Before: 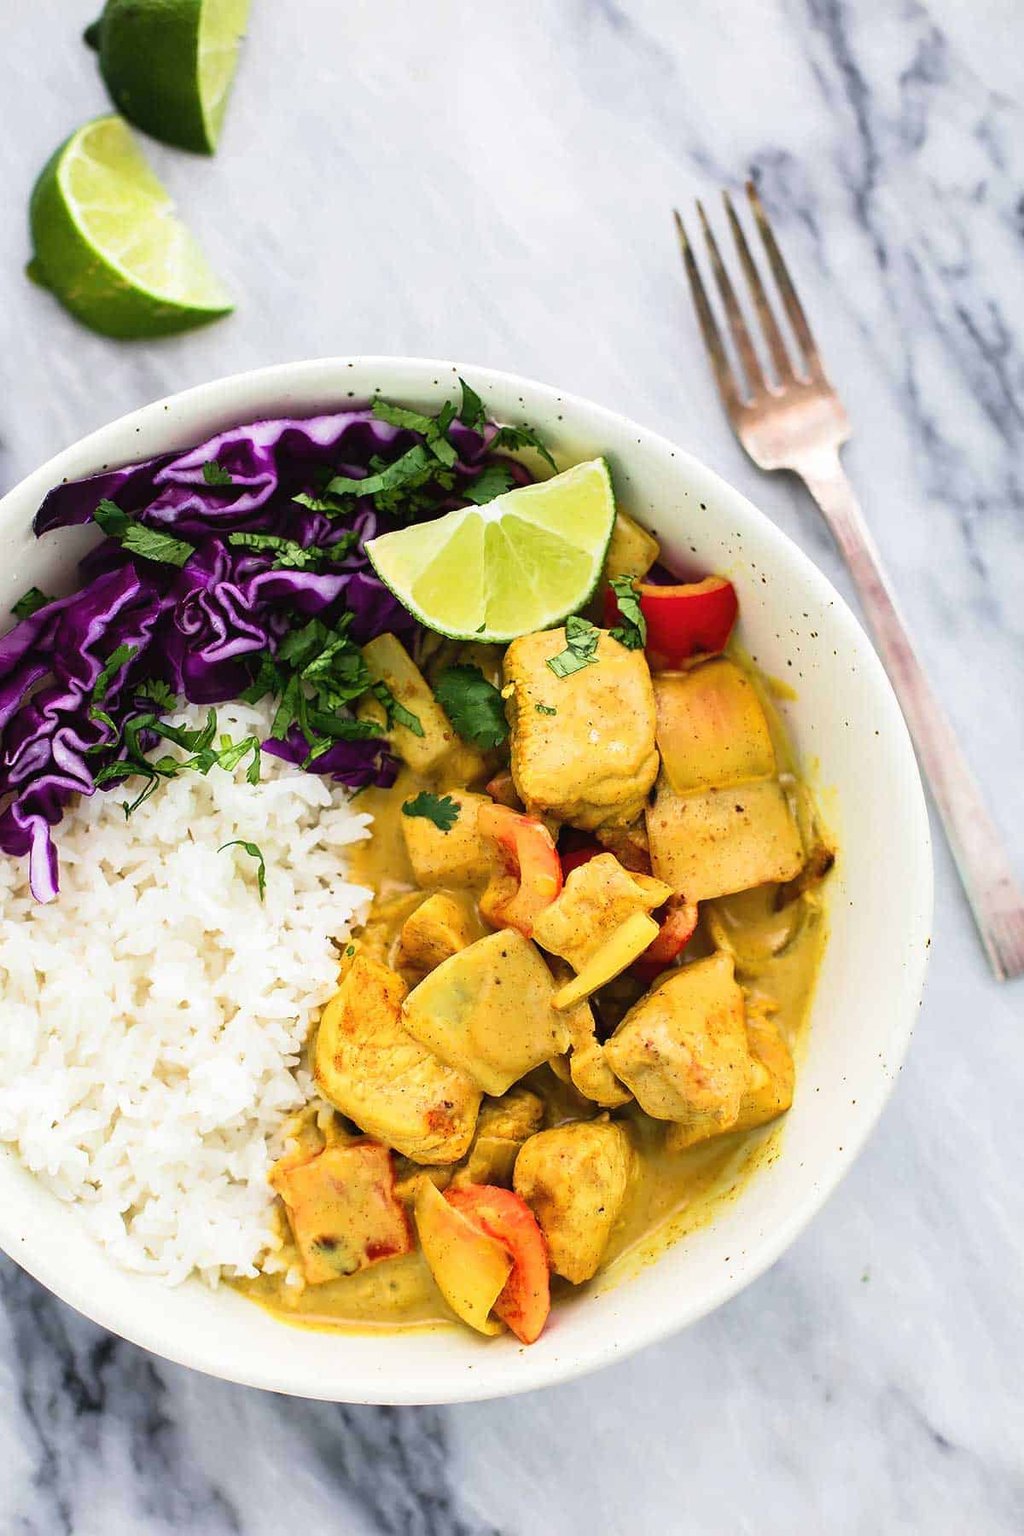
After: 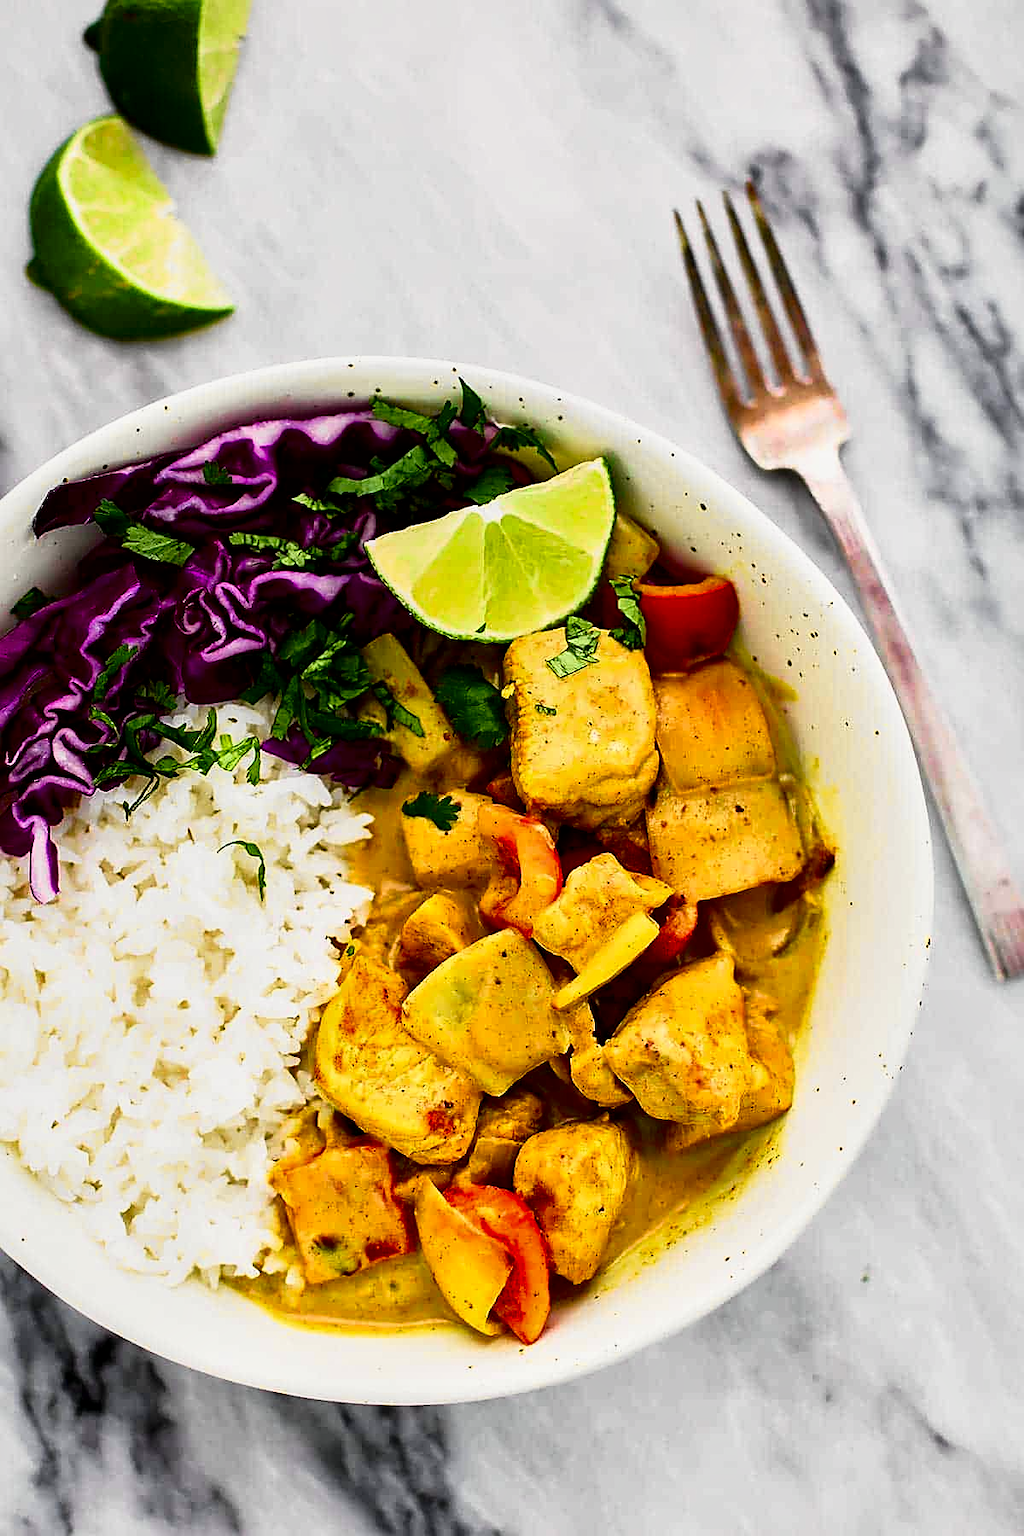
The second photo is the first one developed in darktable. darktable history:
local contrast: mode bilateral grid, contrast 20, coarseness 50, detail 159%, midtone range 0.2
sharpen: on, module defaults
tone curve: curves: ch0 [(0, 0.008) (0.107, 0.083) (0.283, 0.287) (0.461, 0.498) (0.64, 0.691) (0.822, 0.869) (0.998, 0.978)]; ch1 [(0, 0) (0.323, 0.339) (0.438, 0.422) (0.473, 0.487) (0.502, 0.502) (0.527, 0.53) (0.561, 0.583) (0.608, 0.629) (0.669, 0.704) (0.859, 0.899) (1, 1)]; ch2 [(0, 0) (0.33, 0.347) (0.421, 0.456) (0.473, 0.498) (0.502, 0.504) (0.522, 0.524) (0.549, 0.567) (0.585, 0.627) (0.676, 0.724) (1, 1)], color space Lab, independent channels, preserve colors none
filmic rgb: black relative exposure -11.35 EV, white relative exposure 3.22 EV, hardness 6.76, color science v6 (2022)
contrast brightness saturation: contrast 0.1, brightness -0.26, saturation 0.14
